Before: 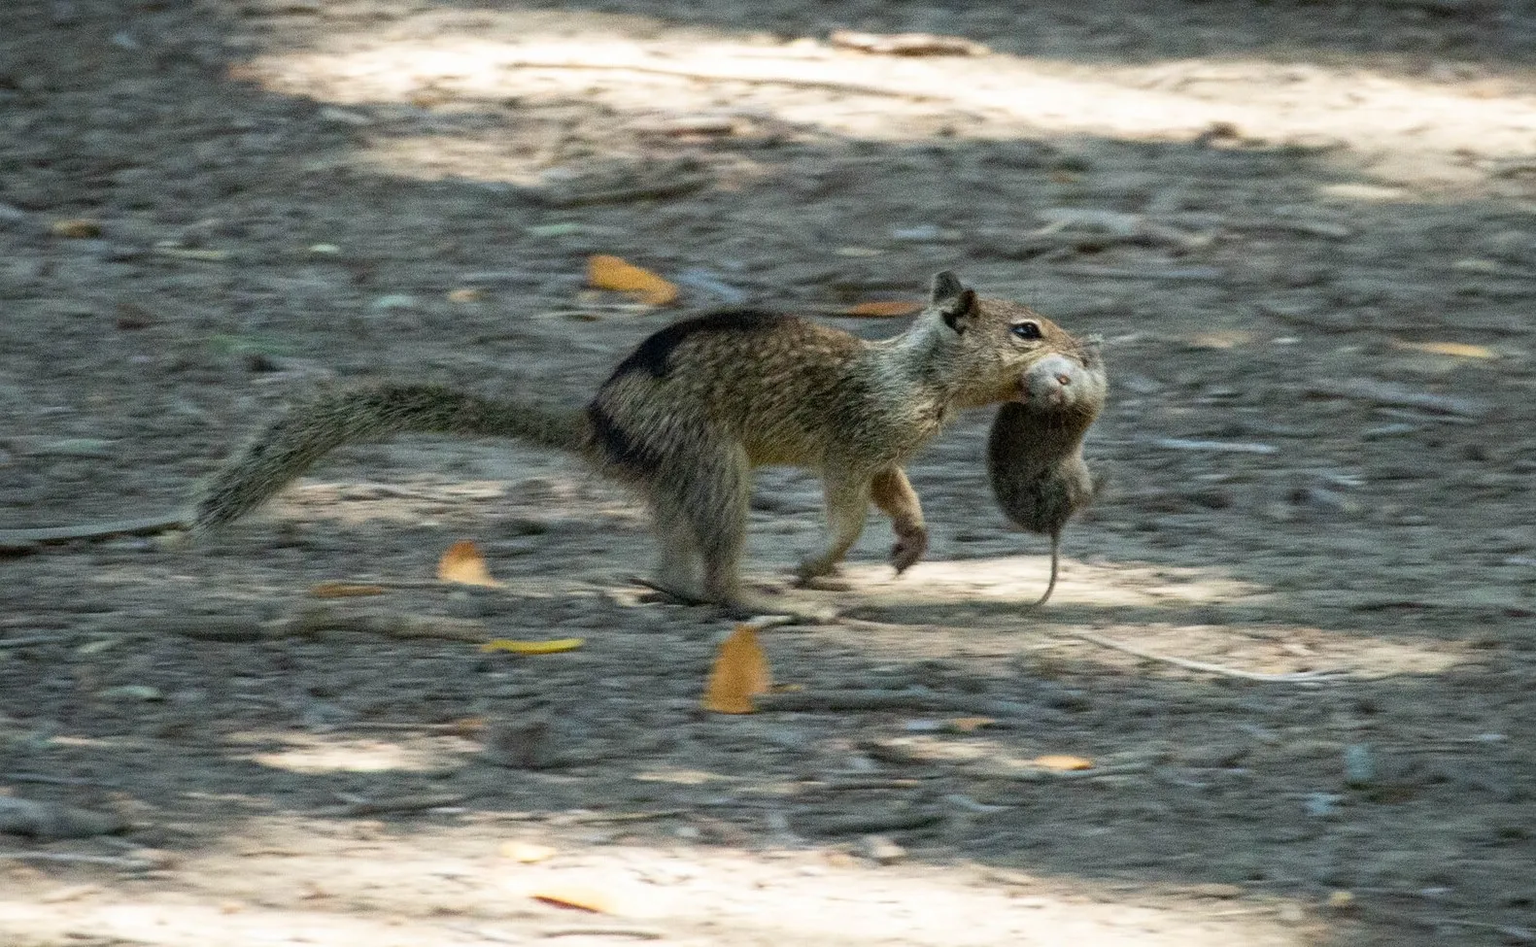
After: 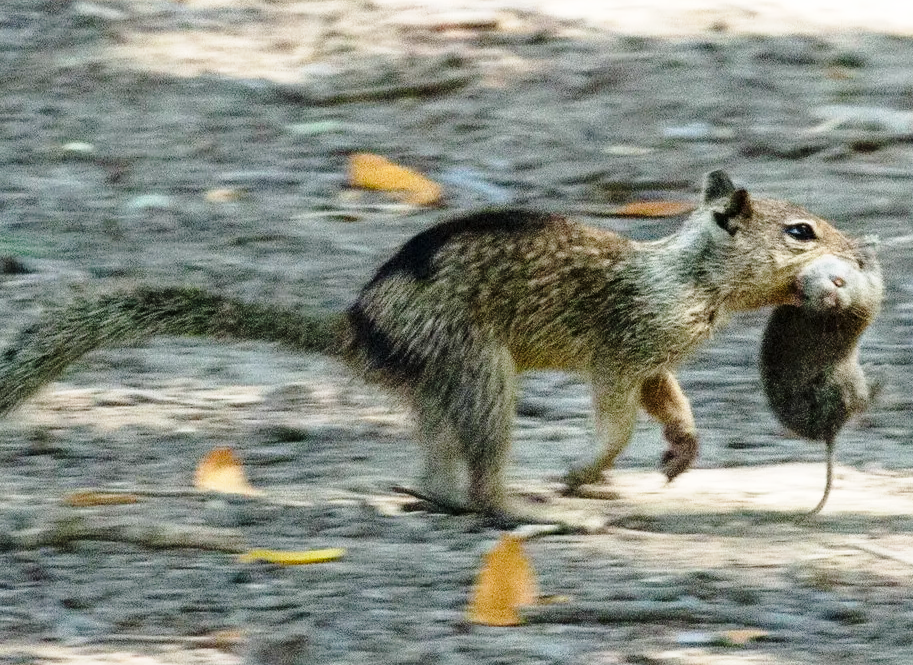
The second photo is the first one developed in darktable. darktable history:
crop: left 16.202%, top 11.208%, right 26.045%, bottom 20.557%
base curve: curves: ch0 [(0, 0) (0.028, 0.03) (0.121, 0.232) (0.46, 0.748) (0.859, 0.968) (1, 1)], preserve colors none
